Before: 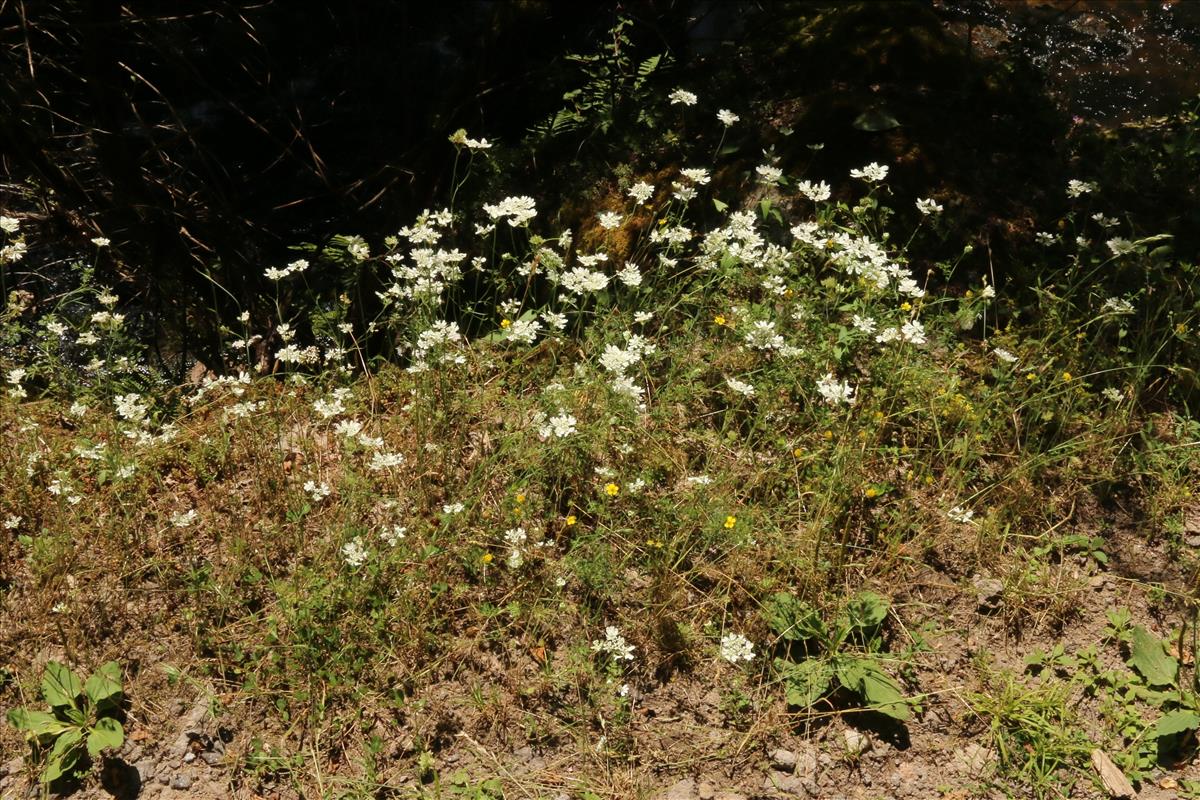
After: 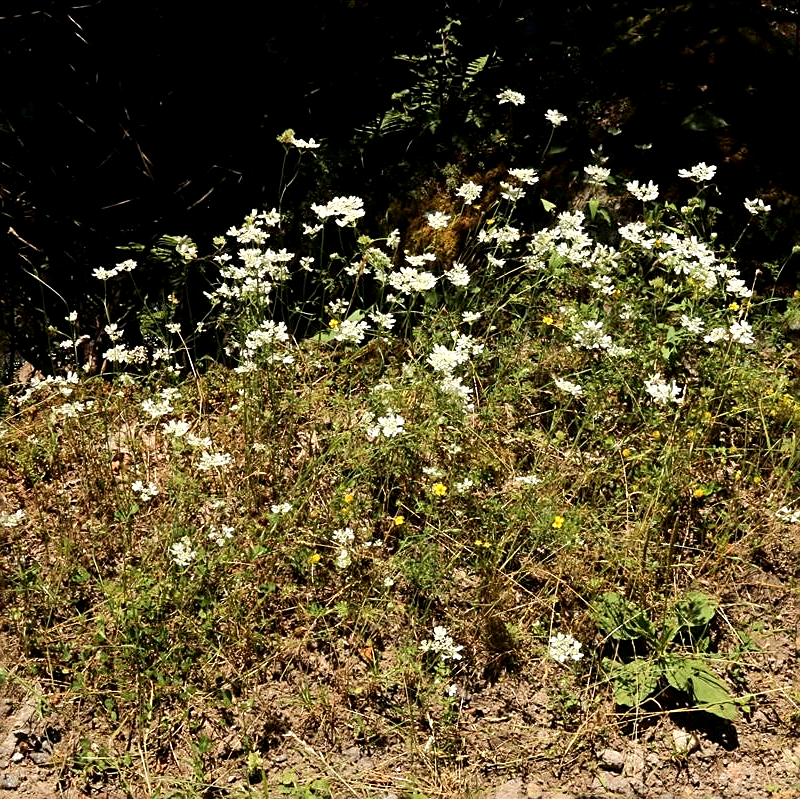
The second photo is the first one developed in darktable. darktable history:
sharpen: on, module defaults
exposure: black level correction 0.005, exposure 0.017 EV, compensate highlight preservation false
tone equalizer: -8 EV -0.396 EV, -7 EV -0.426 EV, -6 EV -0.296 EV, -5 EV -0.257 EV, -3 EV 0.227 EV, -2 EV 0.343 EV, -1 EV 0.367 EV, +0 EV 0.425 EV, edges refinement/feathering 500, mask exposure compensation -1.57 EV, preserve details no
crop and rotate: left 14.392%, right 18.94%
